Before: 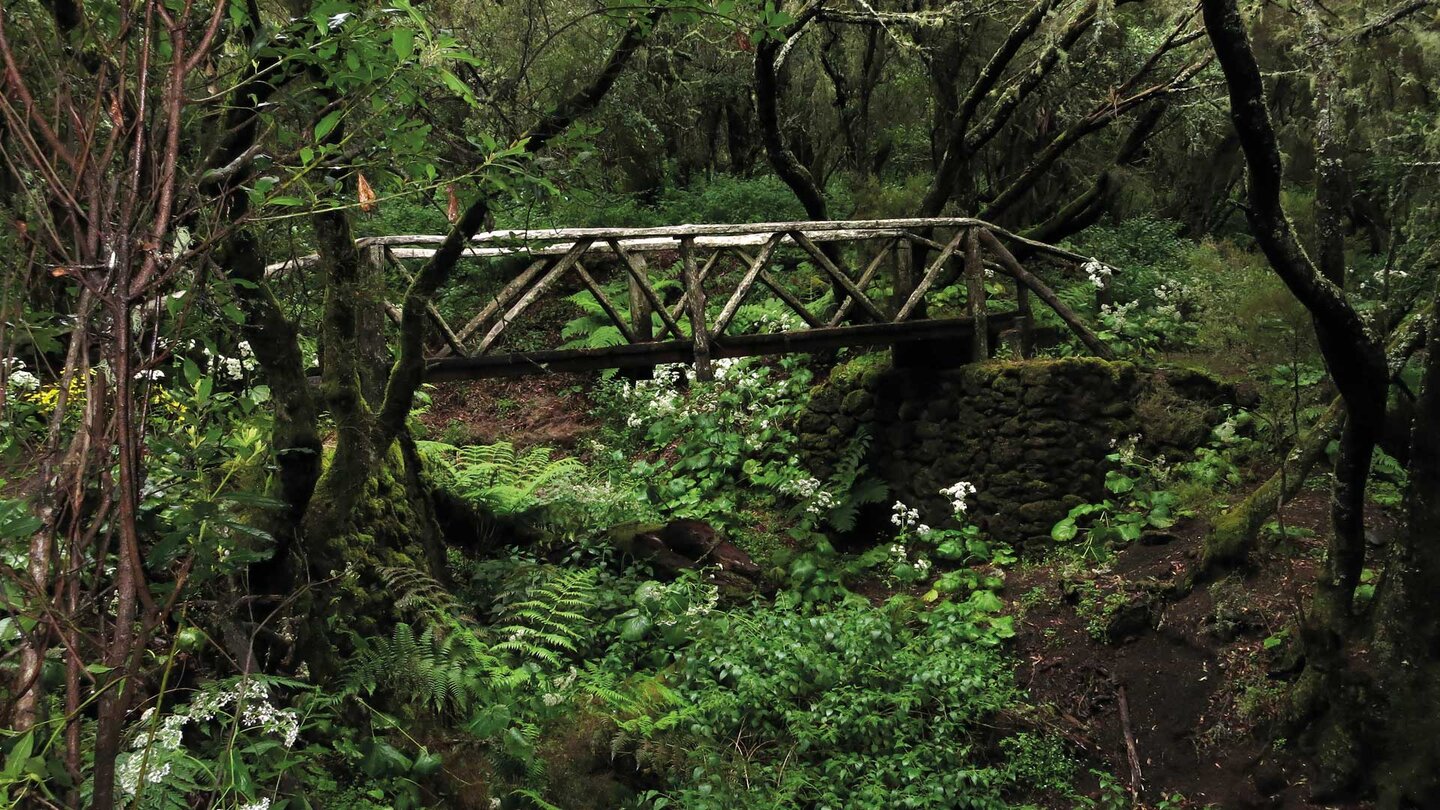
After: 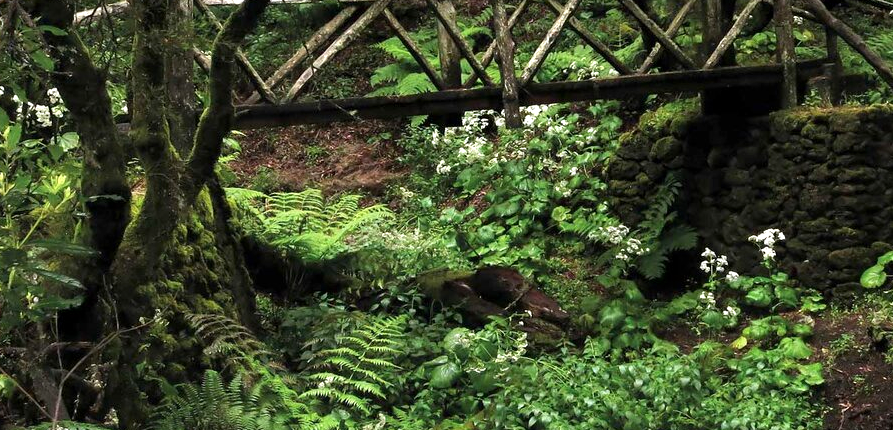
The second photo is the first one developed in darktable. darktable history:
crop: left 13.312%, top 31.28%, right 24.627%, bottom 15.582%
exposure: black level correction 0.001, exposure 0.5 EV, compensate exposure bias true, compensate highlight preservation false
